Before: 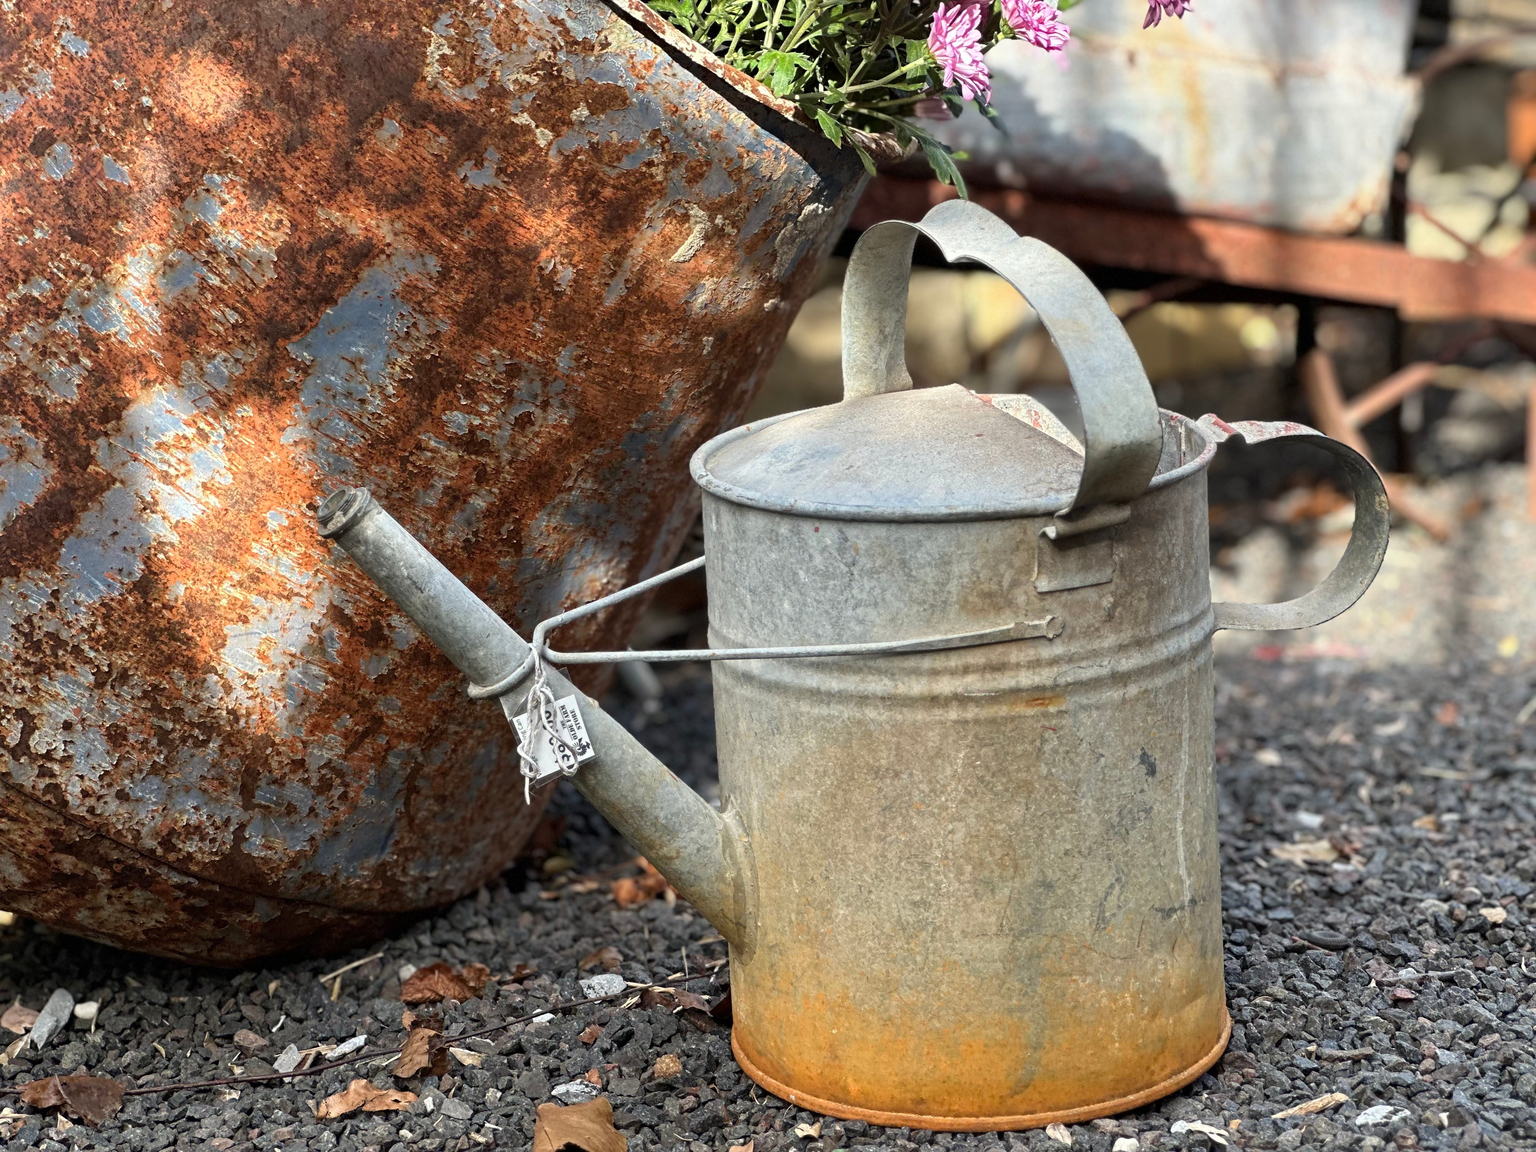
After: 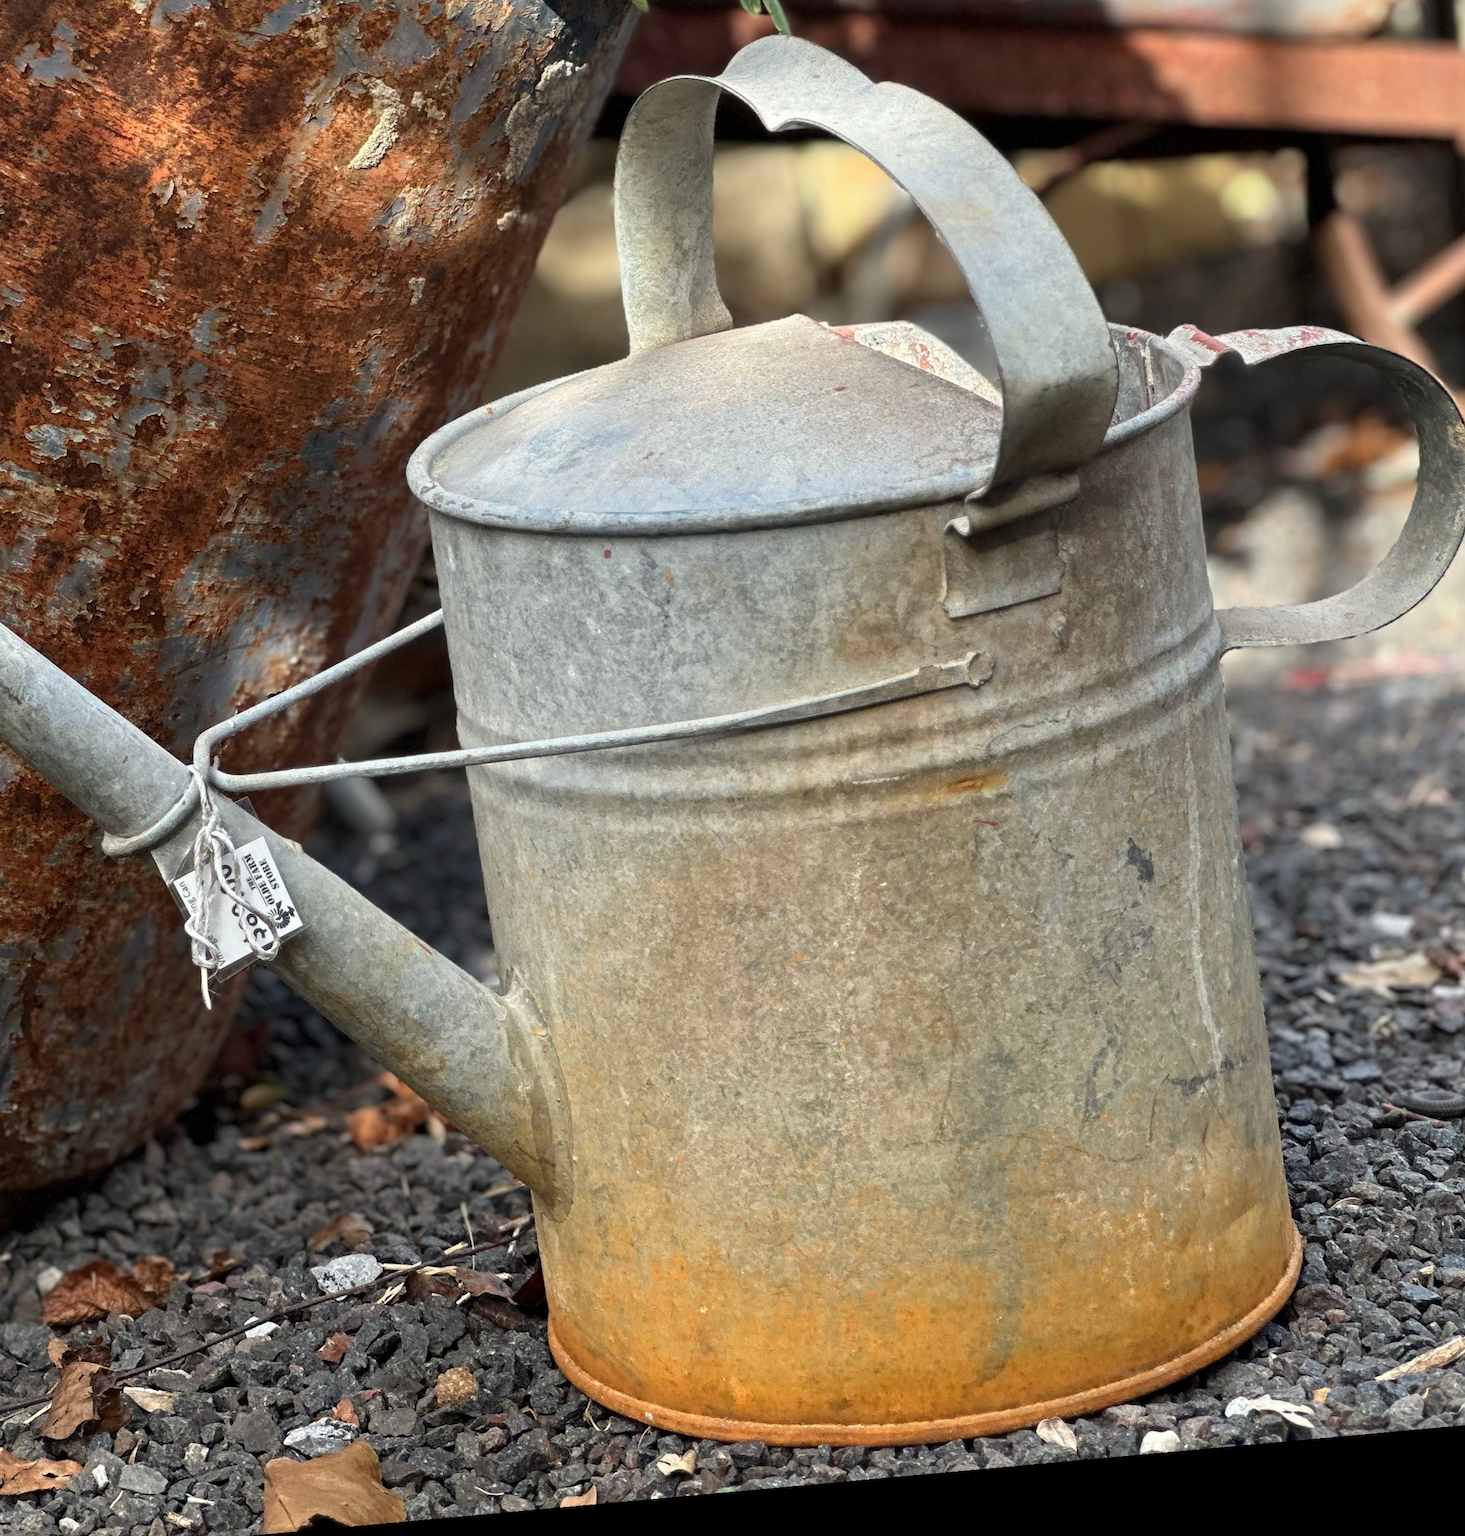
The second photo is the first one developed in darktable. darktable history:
crop and rotate: left 28.256%, top 17.734%, right 12.656%, bottom 3.573%
rotate and perspective: rotation -5.2°, automatic cropping off
